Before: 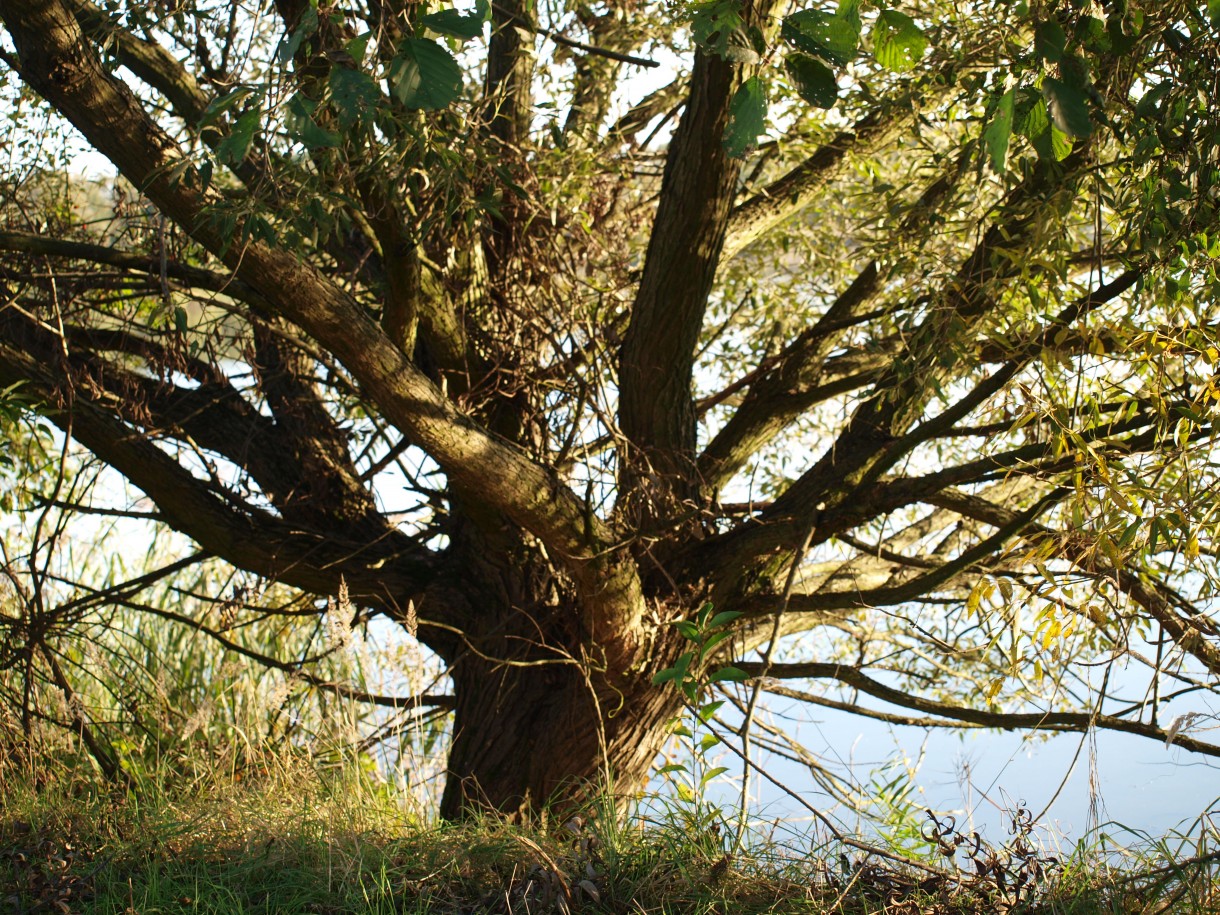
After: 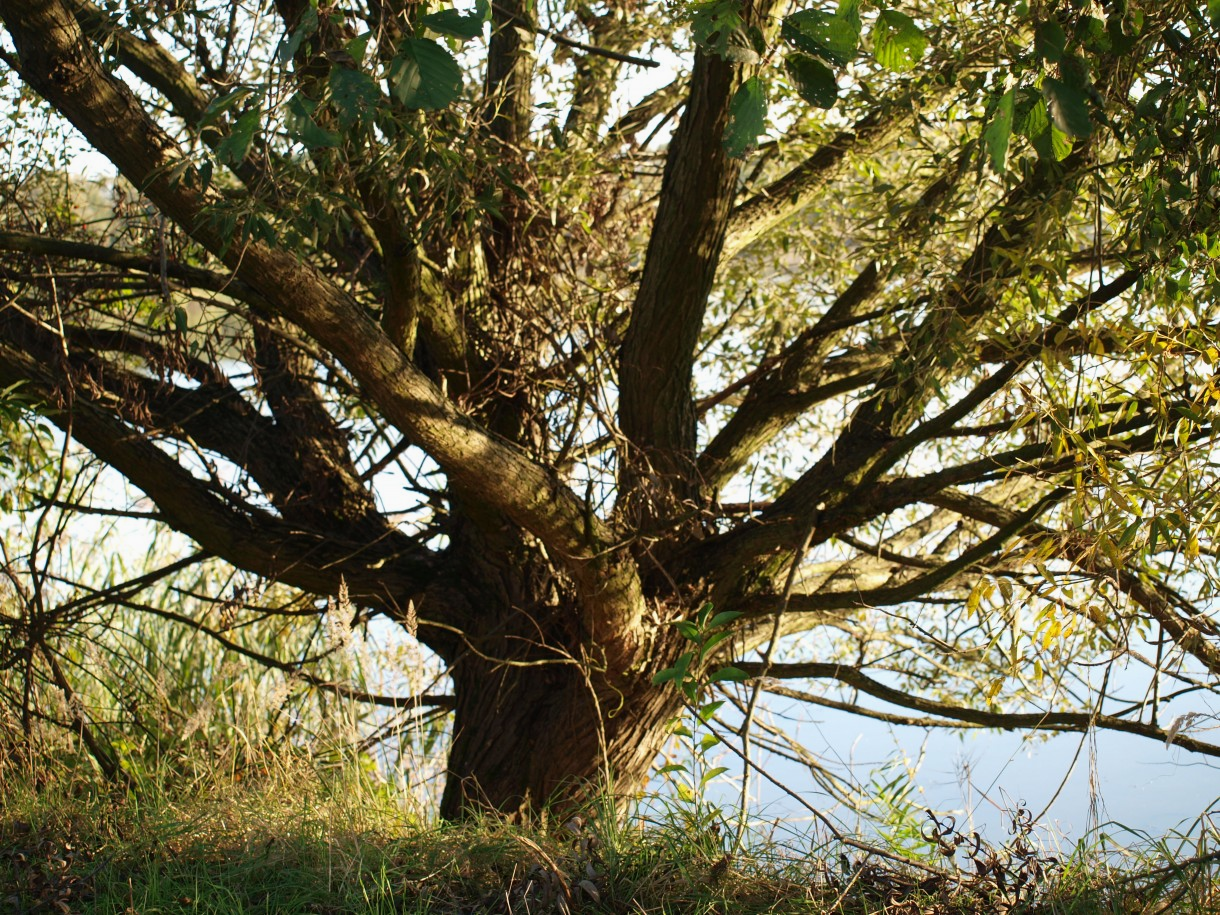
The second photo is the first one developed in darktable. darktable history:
exposure: exposure -0.07 EV, compensate highlight preservation false
